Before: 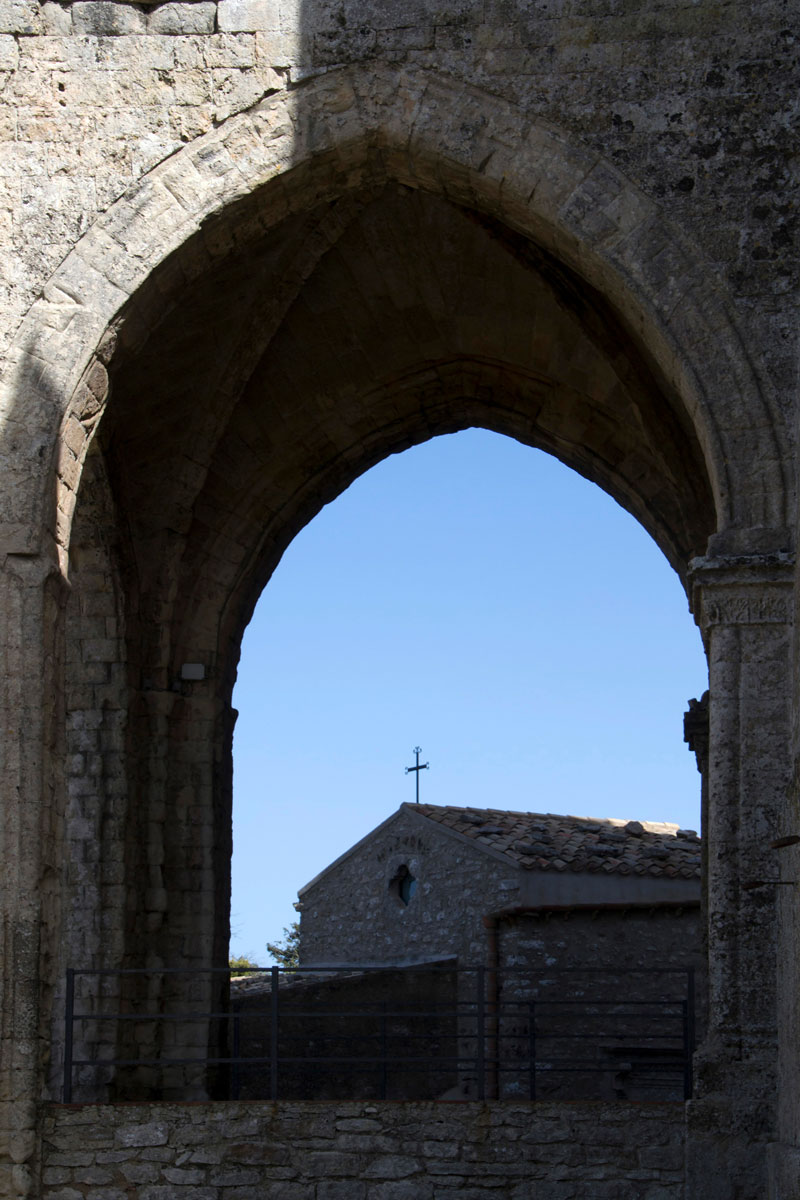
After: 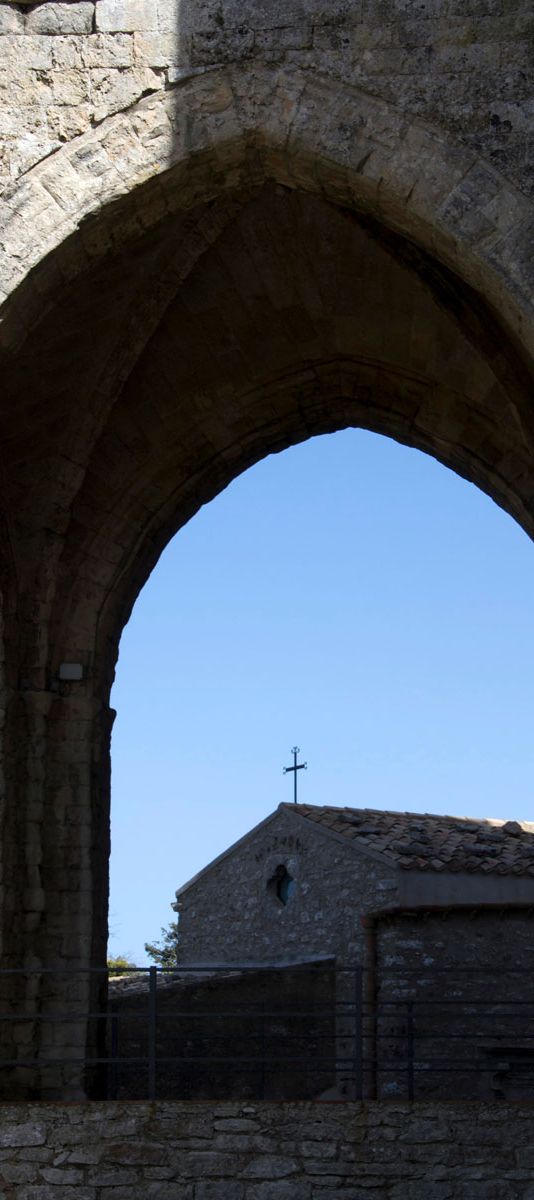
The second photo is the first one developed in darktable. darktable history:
crop and rotate: left 15.321%, right 17.917%
